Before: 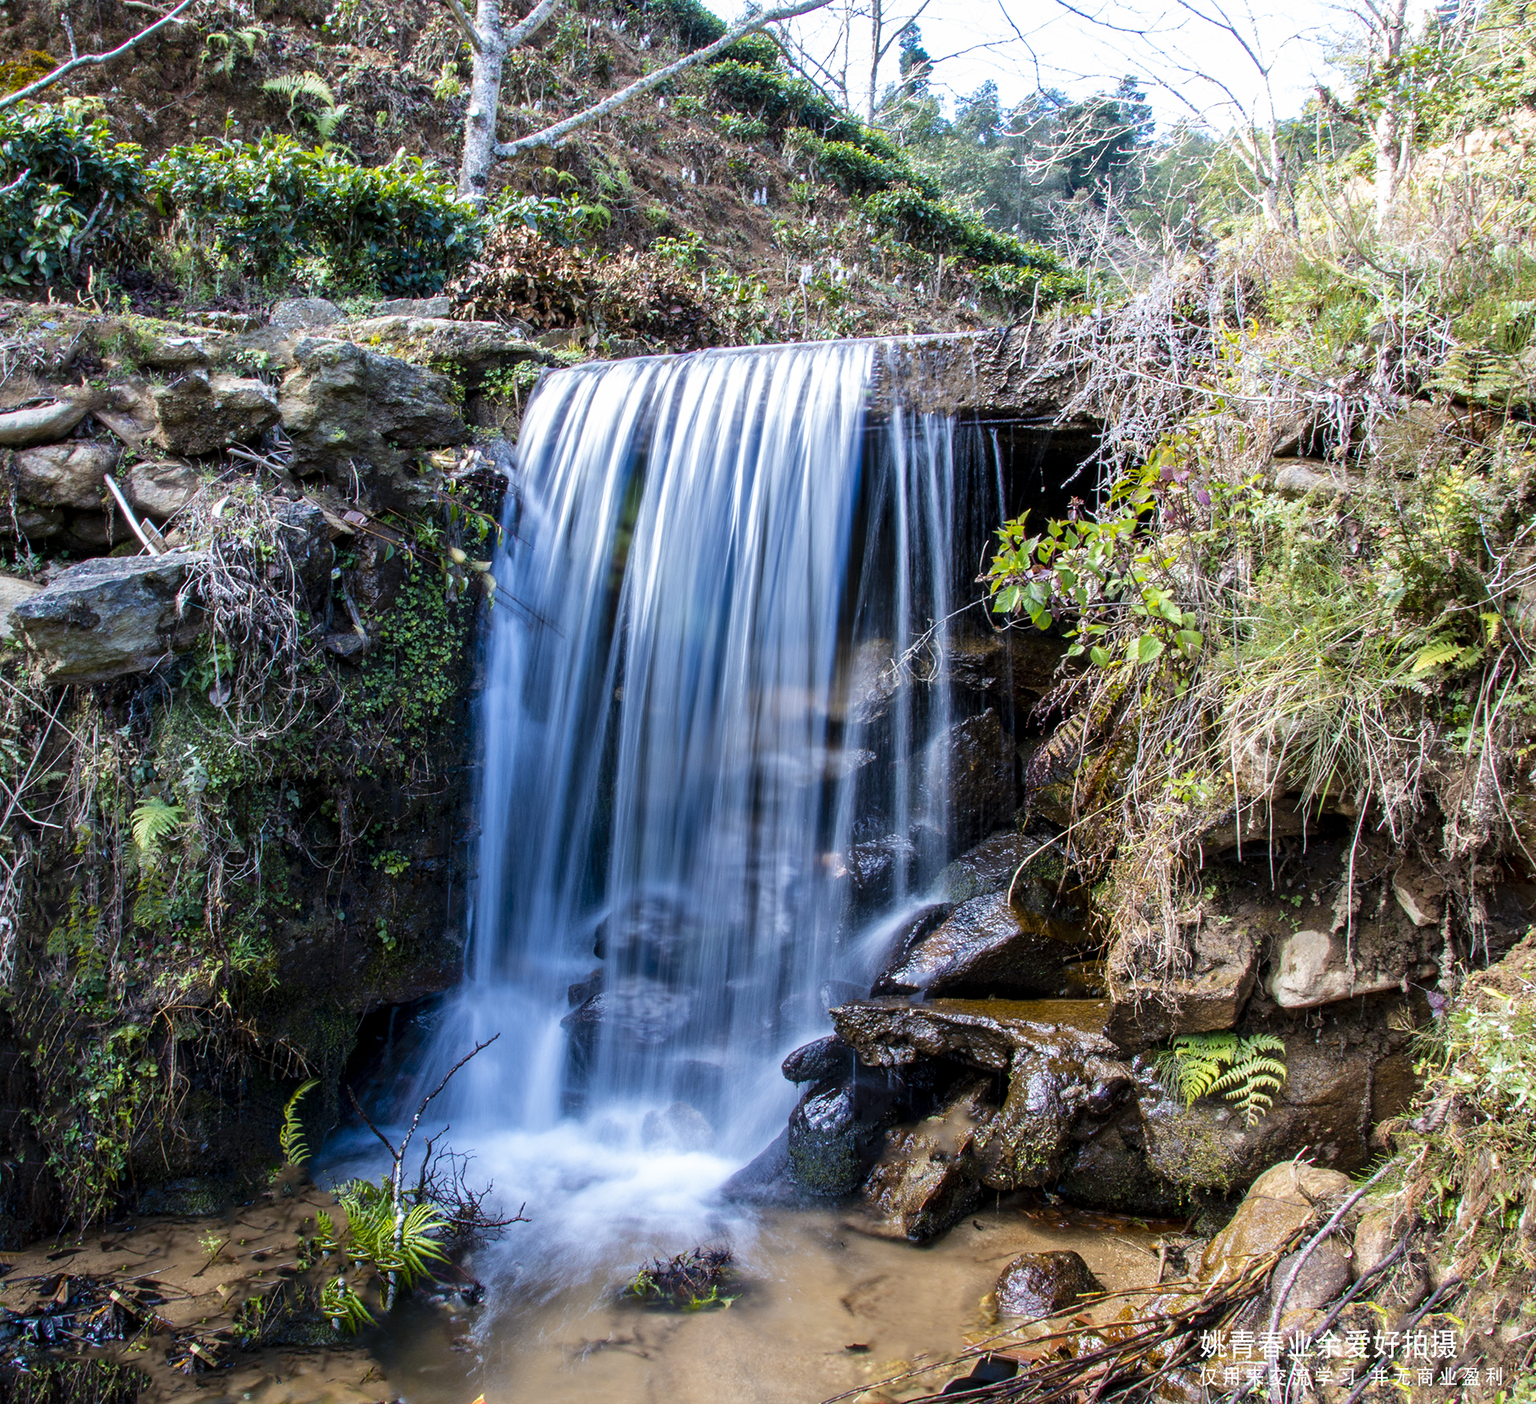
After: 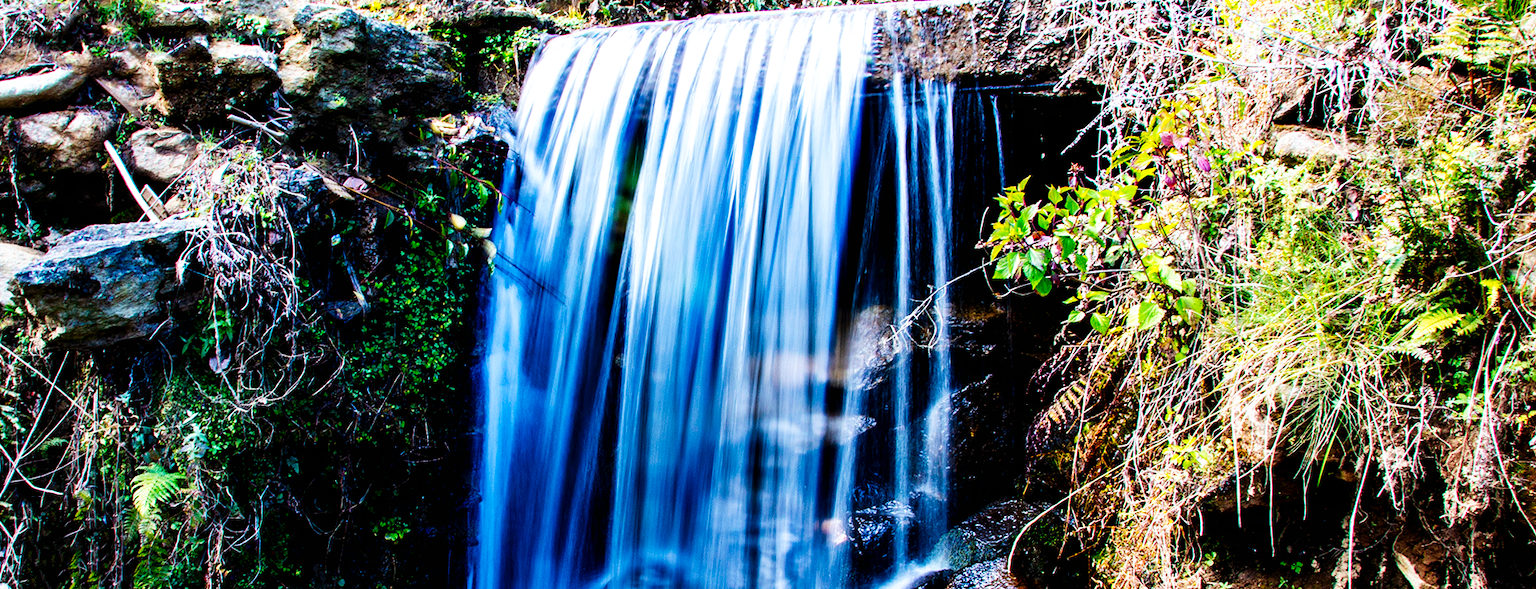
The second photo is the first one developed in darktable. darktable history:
tone curve: curves: ch0 [(0, 0) (0.003, 0.002) (0.011, 0.002) (0.025, 0.002) (0.044, 0.002) (0.069, 0.002) (0.1, 0.003) (0.136, 0.008) (0.177, 0.03) (0.224, 0.058) (0.277, 0.139) (0.335, 0.233) (0.399, 0.363) (0.468, 0.506) (0.543, 0.649) (0.623, 0.781) (0.709, 0.88) (0.801, 0.956) (0.898, 0.994) (1, 1)], preserve colors none
crop and rotate: top 23.764%, bottom 34.191%
